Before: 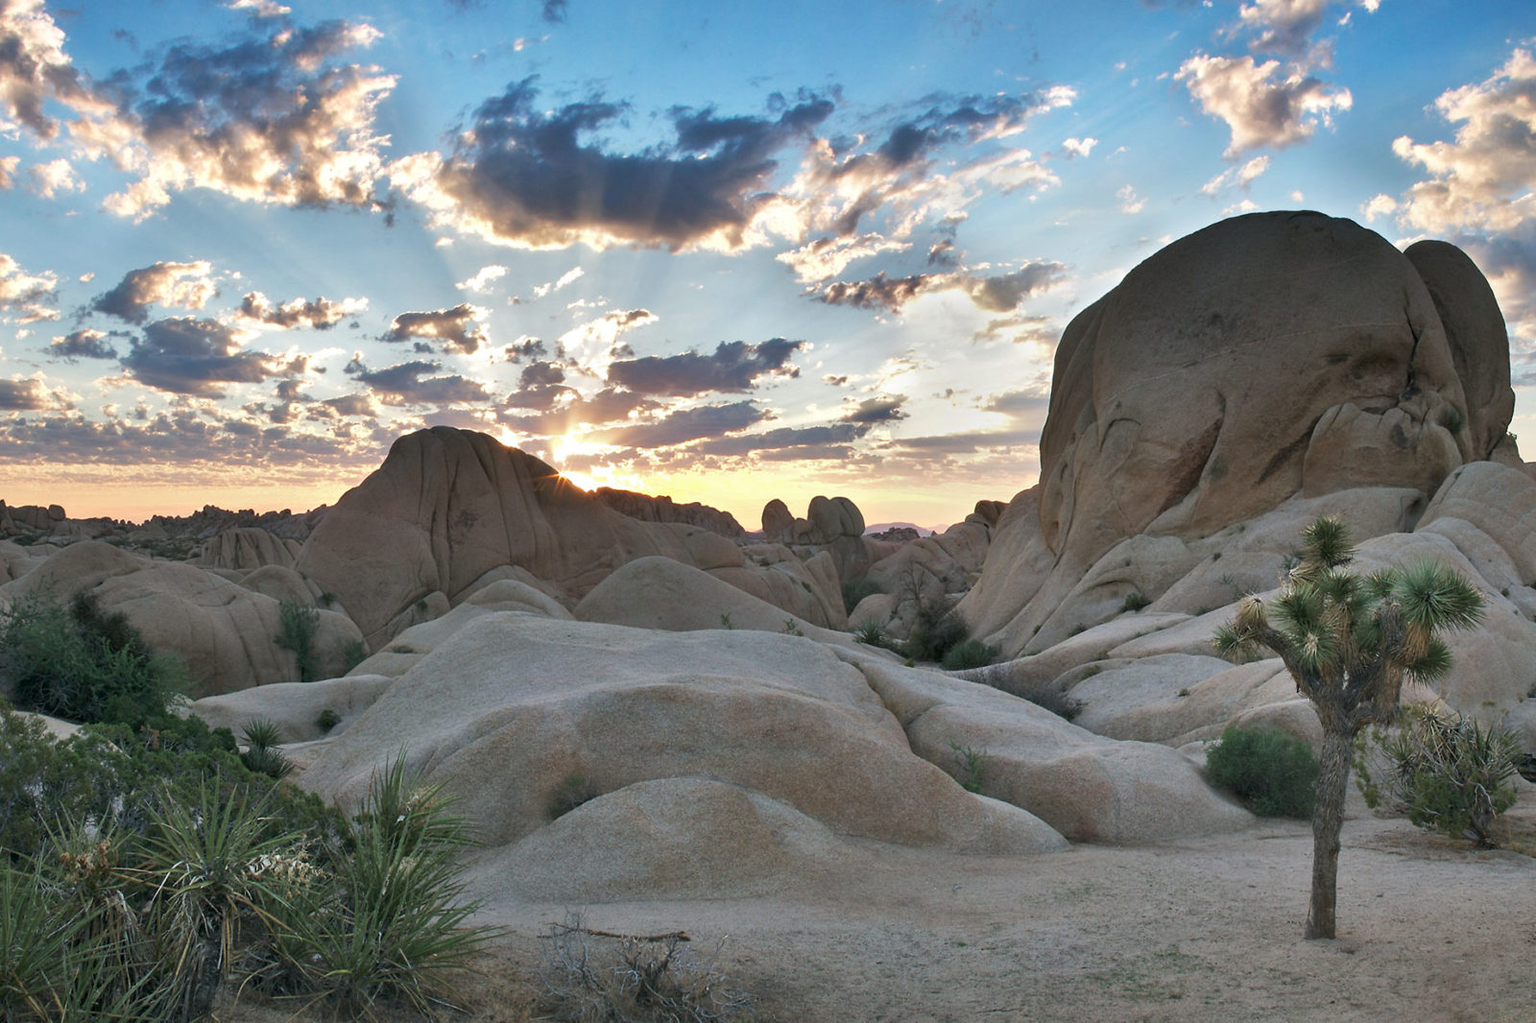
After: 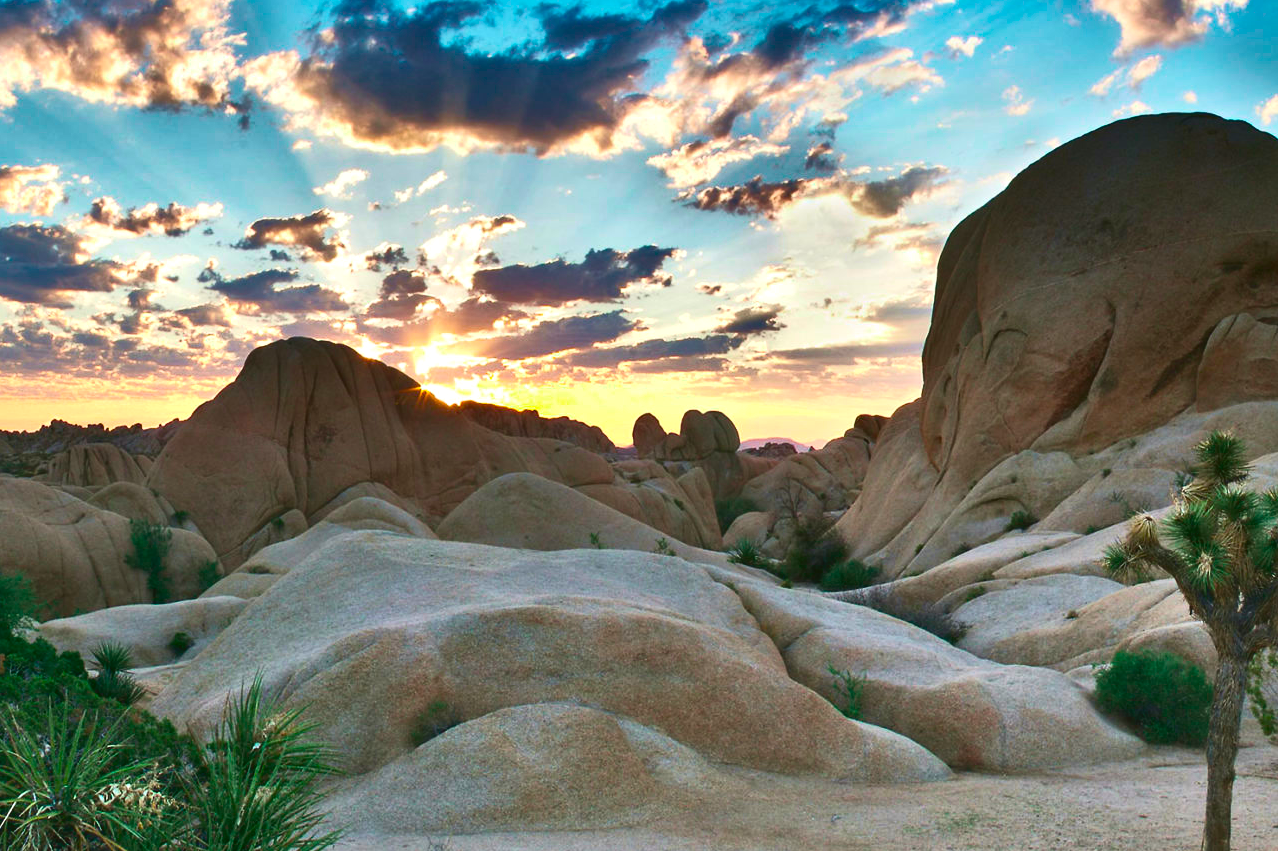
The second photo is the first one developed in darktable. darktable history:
crop and rotate: left 10.071%, top 10.071%, right 10.02%, bottom 10.02%
shadows and highlights: shadows 12, white point adjustment 1.2, soften with gaussian
tone curve: curves: ch0 [(0, 0.049) (0.175, 0.178) (0.466, 0.498) (0.715, 0.767) (0.819, 0.851) (1, 0.961)]; ch1 [(0, 0) (0.437, 0.398) (0.476, 0.466) (0.505, 0.505) (0.534, 0.544) (0.595, 0.608) (0.641, 0.643) (1, 1)]; ch2 [(0, 0) (0.359, 0.379) (0.437, 0.44) (0.489, 0.495) (0.518, 0.537) (0.579, 0.579) (1, 1)], color space Lab, independent channels, preserve colors none
graduated density: on, module defaults
color balance rgb: linear chroma grading › global chroma 9%, perceptual saturation grading › global saturation 36%, perceptual saturation grading › shadows 35%, perceptual brilliance grading › global brilliance 21.21%, perceptual brilliance grading › shadows -35%, global vibrance 21.21%
